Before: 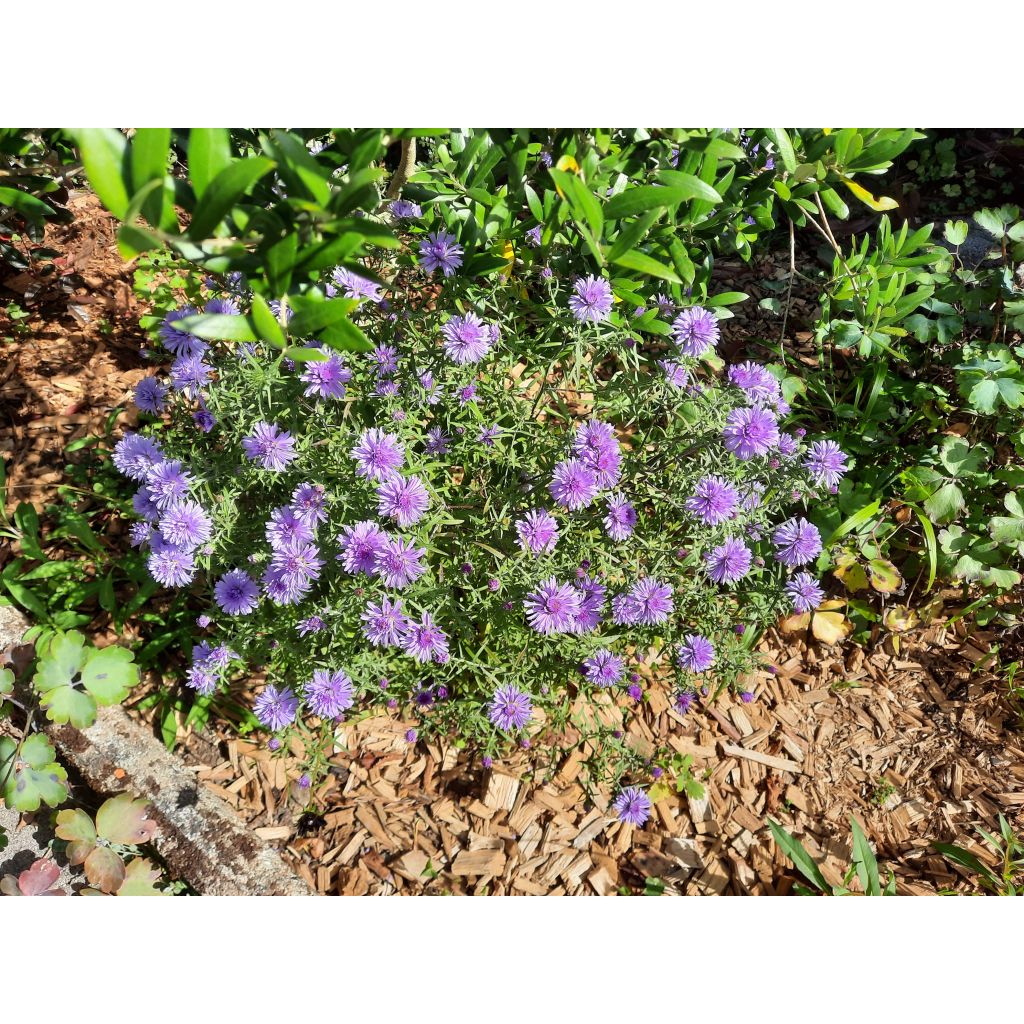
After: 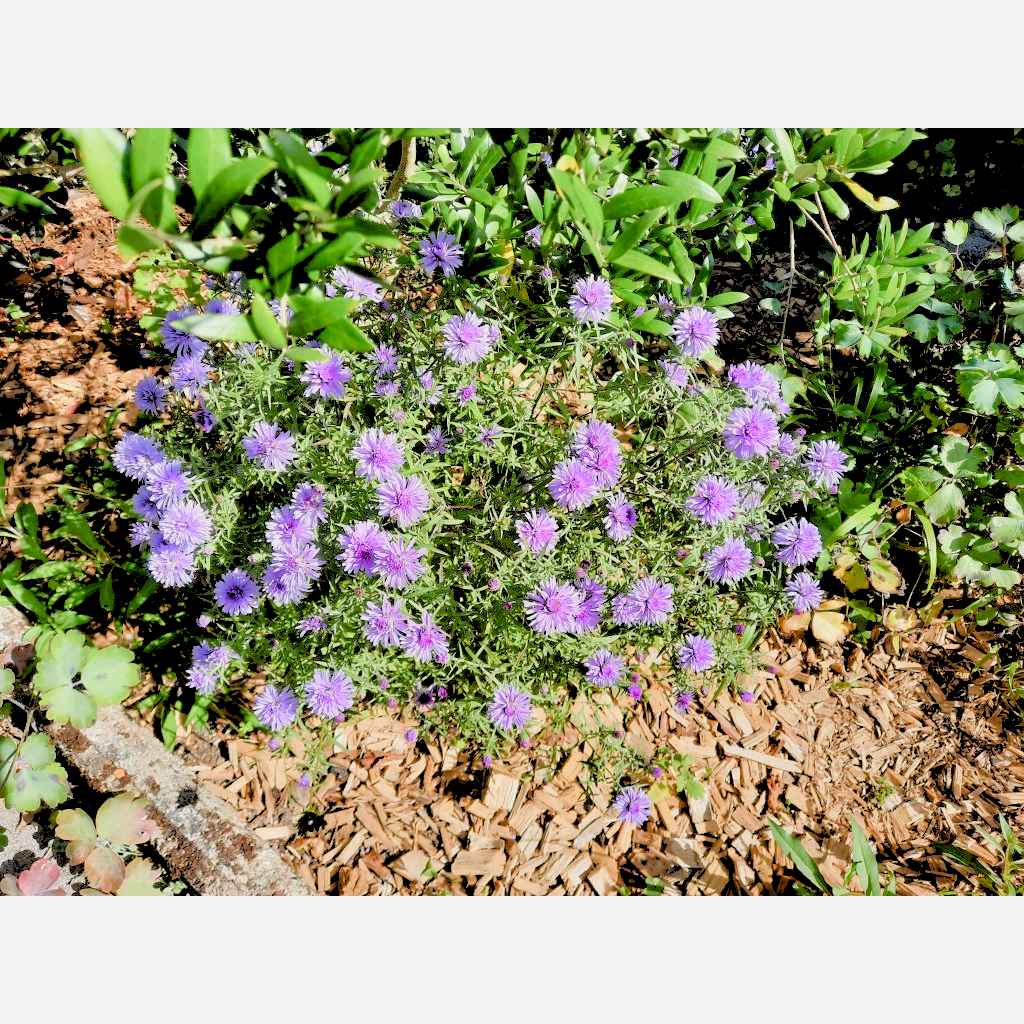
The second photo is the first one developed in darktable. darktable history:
rgb levels: levels [[0.027, 0.429, 0.996], [0, 0.5, 1], [0, 0.5, 1]]
color balance rgb: shadows lift › chroma 1%, shadows lift › hue 113°, highlights gain › chroma 0.2%, highlights gain › hue 333°, perceptual saturation grading › global saturation 20%, perceptual saturation grading › highlights -50%, perceptual saturation grading › shadows 25%, contrast -10%
